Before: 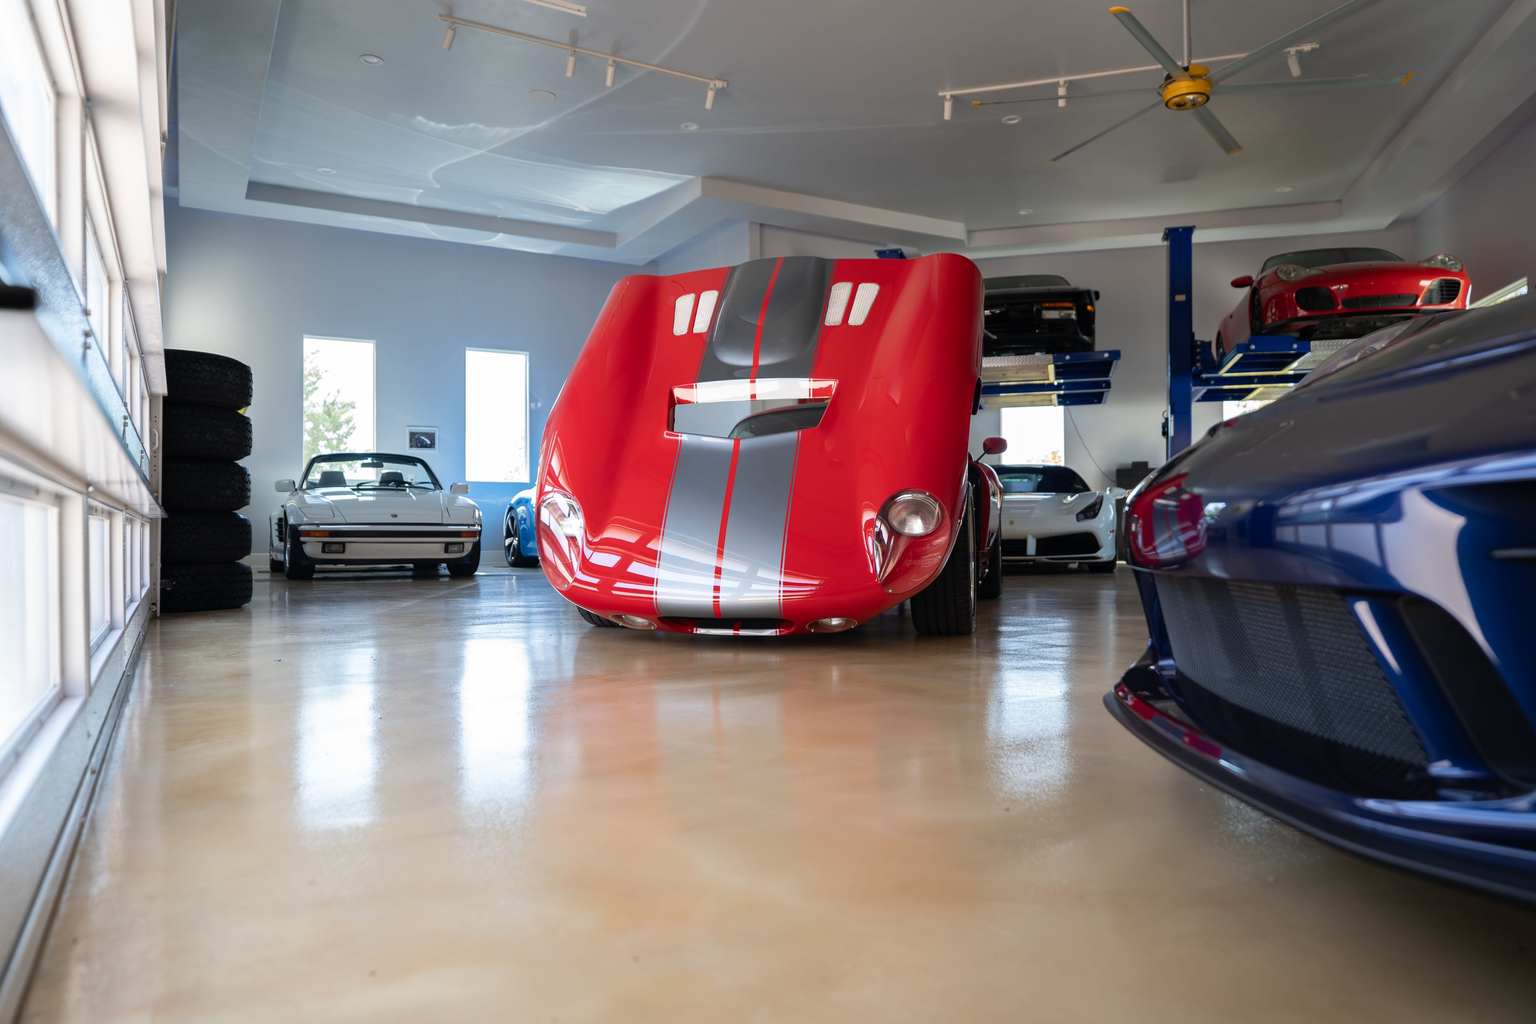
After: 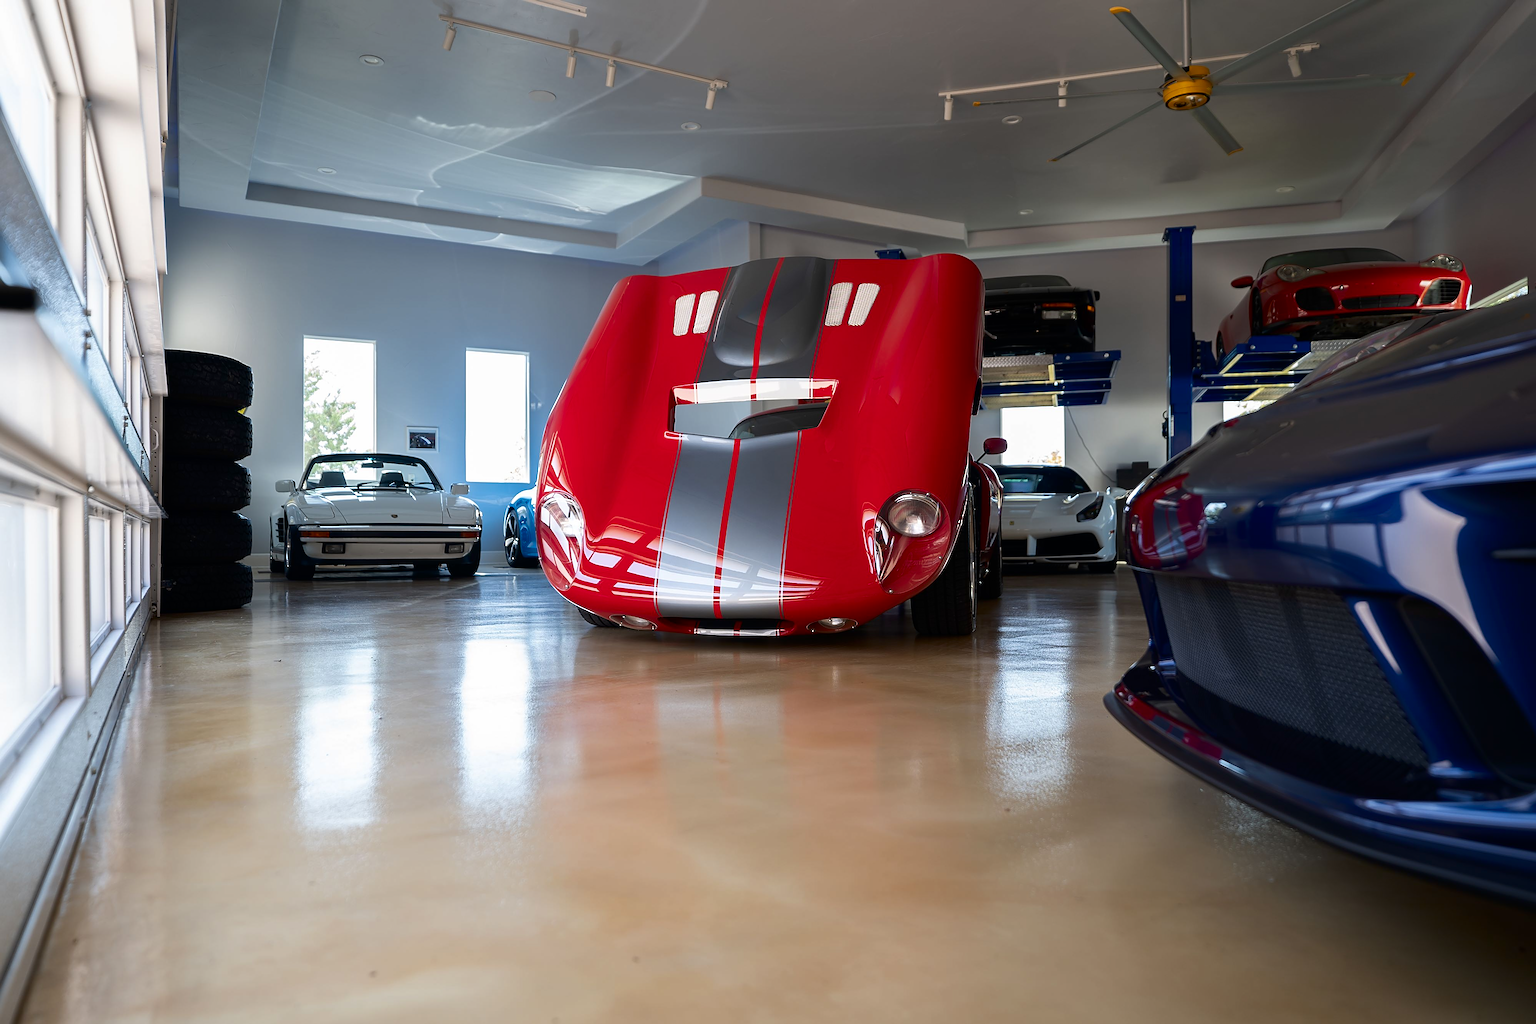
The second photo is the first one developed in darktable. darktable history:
contrast brightness saturation: contrast 0.07, brightness -0.13, saturation 0.06
sharpen: amount 0.75
